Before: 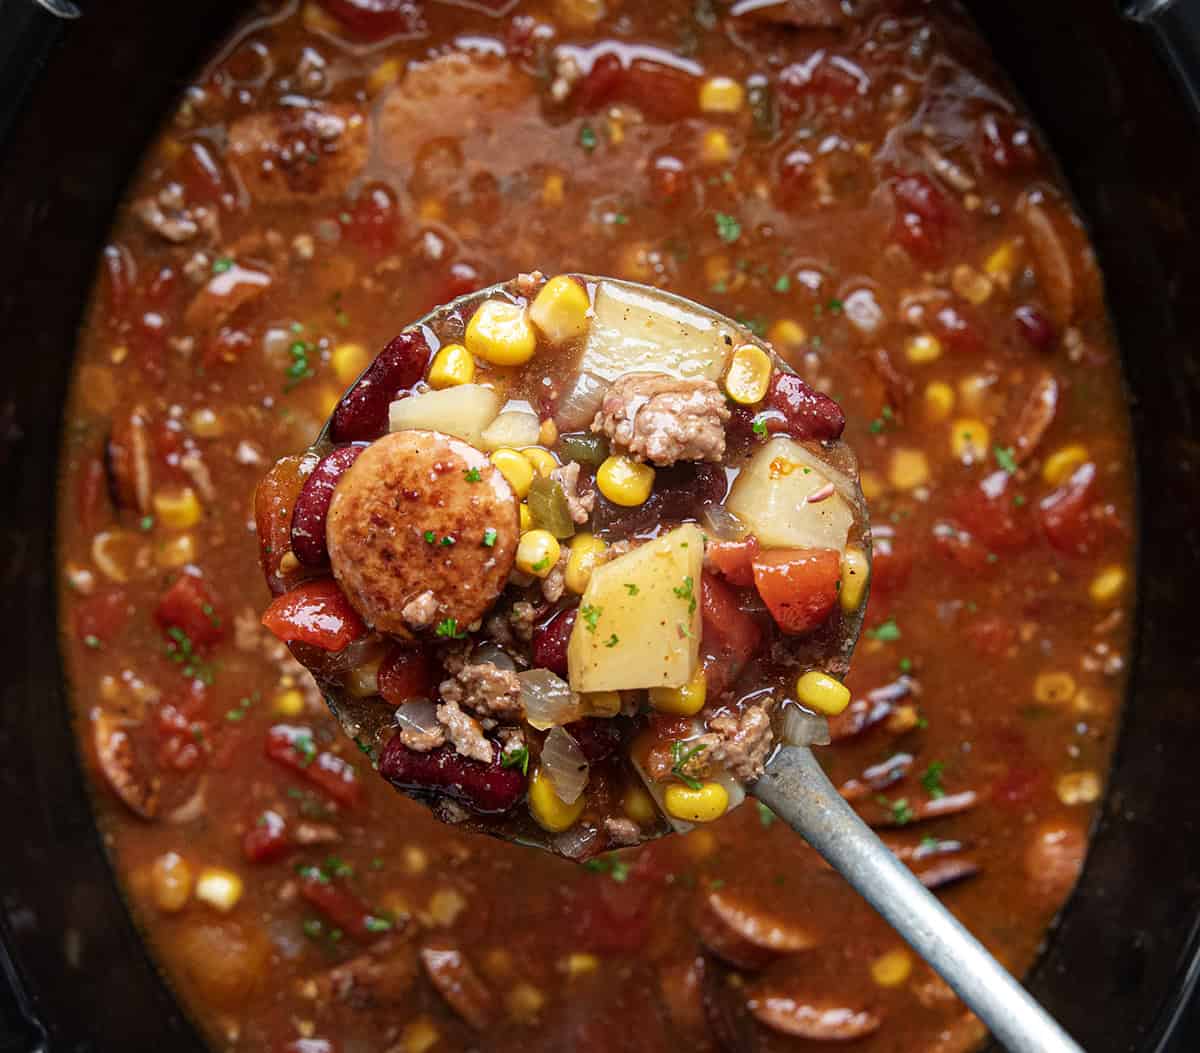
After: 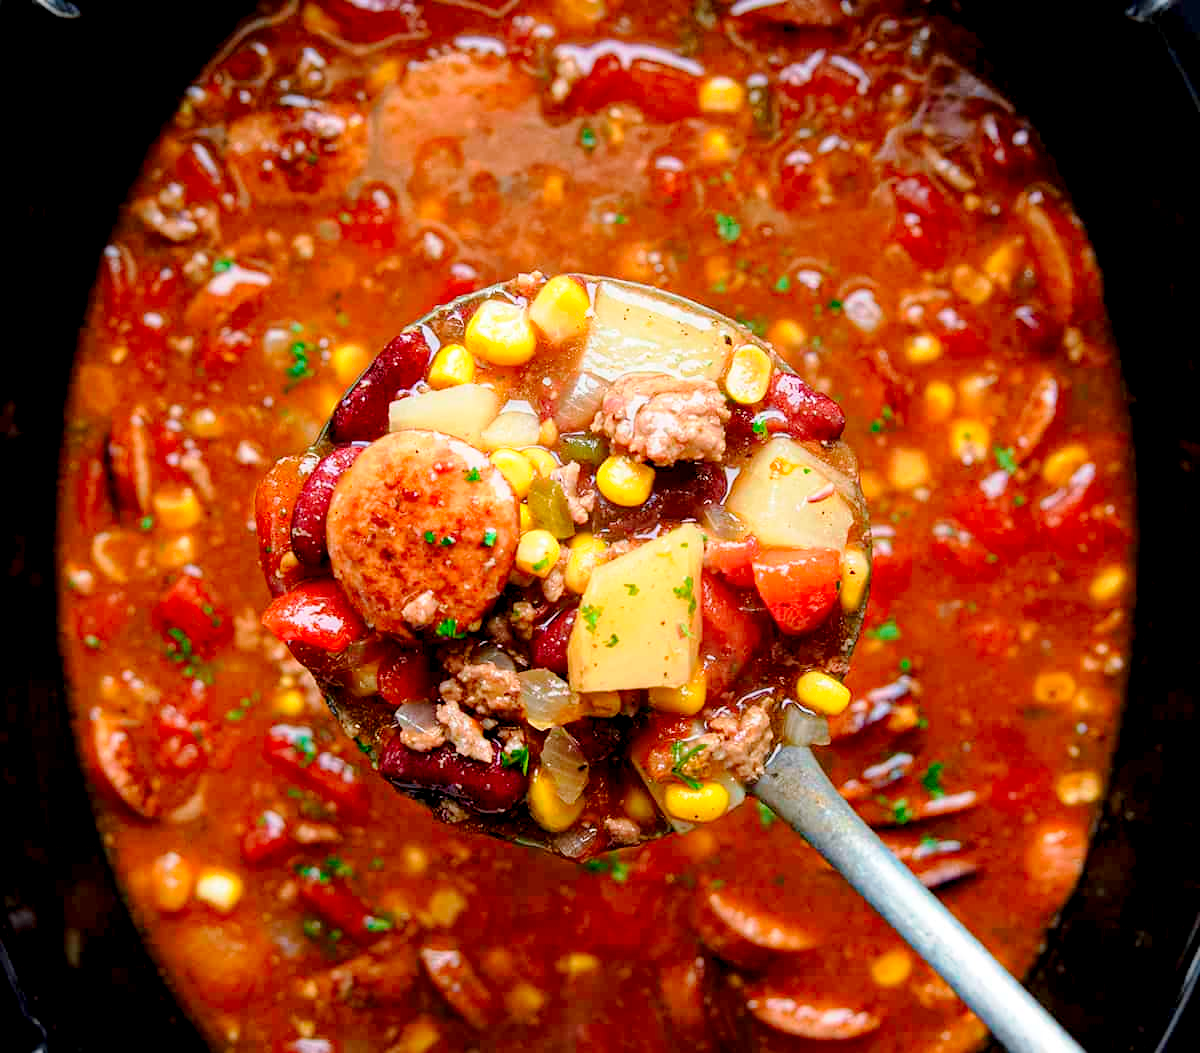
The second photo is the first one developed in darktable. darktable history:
tone curve: curves: ch0 [(0, 0) (0.003, 0.004) (0.011, 0.015) (0.025, 0.033) (0.044, 0.058) (0.069, 0.091) (0.1, 0.131) (0.136, 0.178) (0.177, 0.232) (0.224, 0.294) (0.277, 0.362) (0.335, 0.434) (0.399, 0.512) (0.468, 0.582) (0.543, 0.646) (0.623, 0.713) (0.709, 0.783) (0.801, 0.876) (0.898, 0.938) (1, 1)], preserve colors none
color look up table: target L [65.64, 47.12, 33.68, 100, 80.65, 75.32, 66.85, 58.37, 56.53, 42.89, 41.3, 27.21, 70.94, 58.8, 50.04, 50.72, 35.27, 25.1, 23.71, 6.125, 63.73, 48.54, 42.16, 26.97, 0 ×25], target a [-30.43, -51.52, -16.52, -0.001, 0.223, 7.253, 26.92, 26.9, 50.37, -0.429, 65.92, 19.58, -0.142, -0.288, 15.41, 65.25, 18.73, 36.78, 33.49, -0.037, -41.12, -23.02, -0.212, -1.065, 0 ×25], target b [69.56, 43.7, 33.73, 0.013, 1.064, 84.37, 76.83, 23.14, 67.81, 0.136, 40.05, 25.82, -1.186, -1.475, -37.14, -25.05, -68.36, -29.21, -81.97, -0.204, -3.574, -39.86, -37.37, -0.69, 0 ×25], num patches 24
